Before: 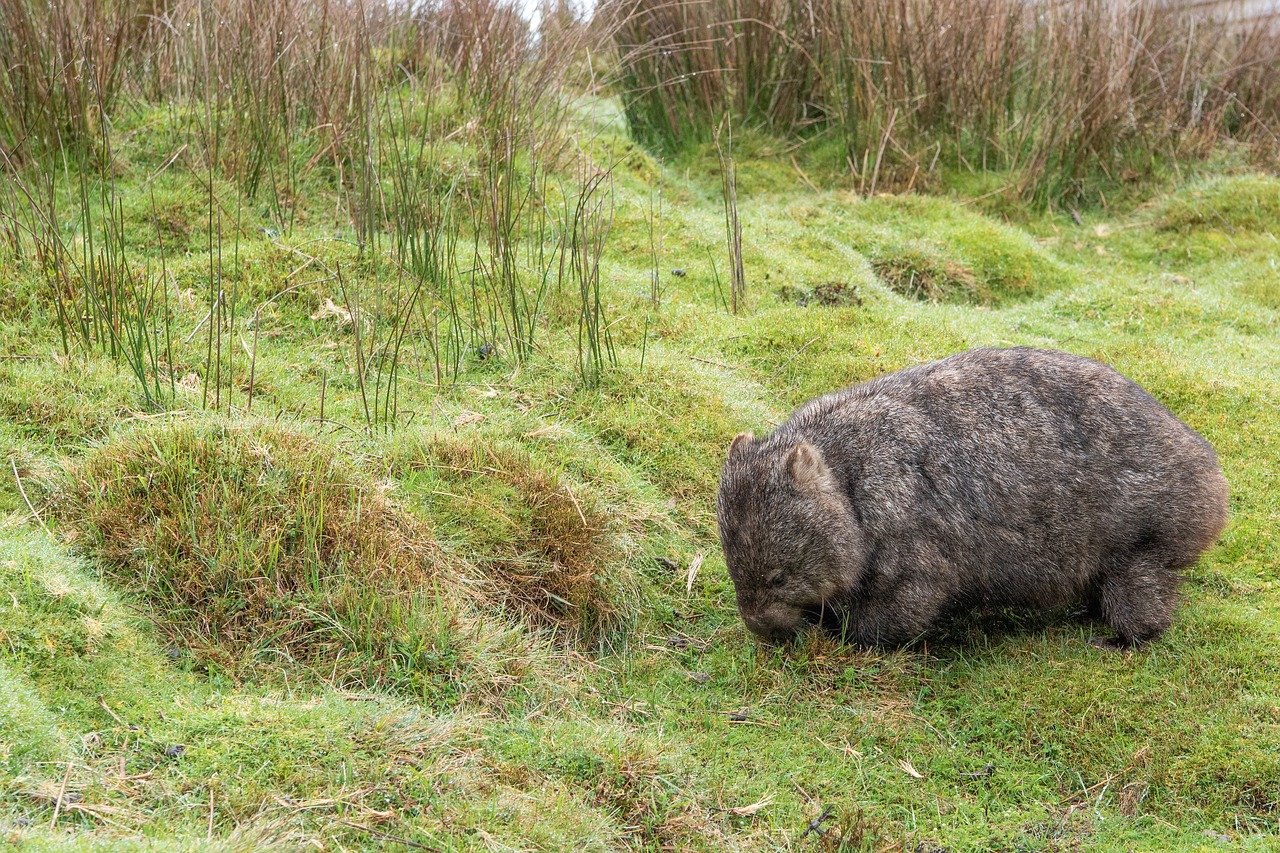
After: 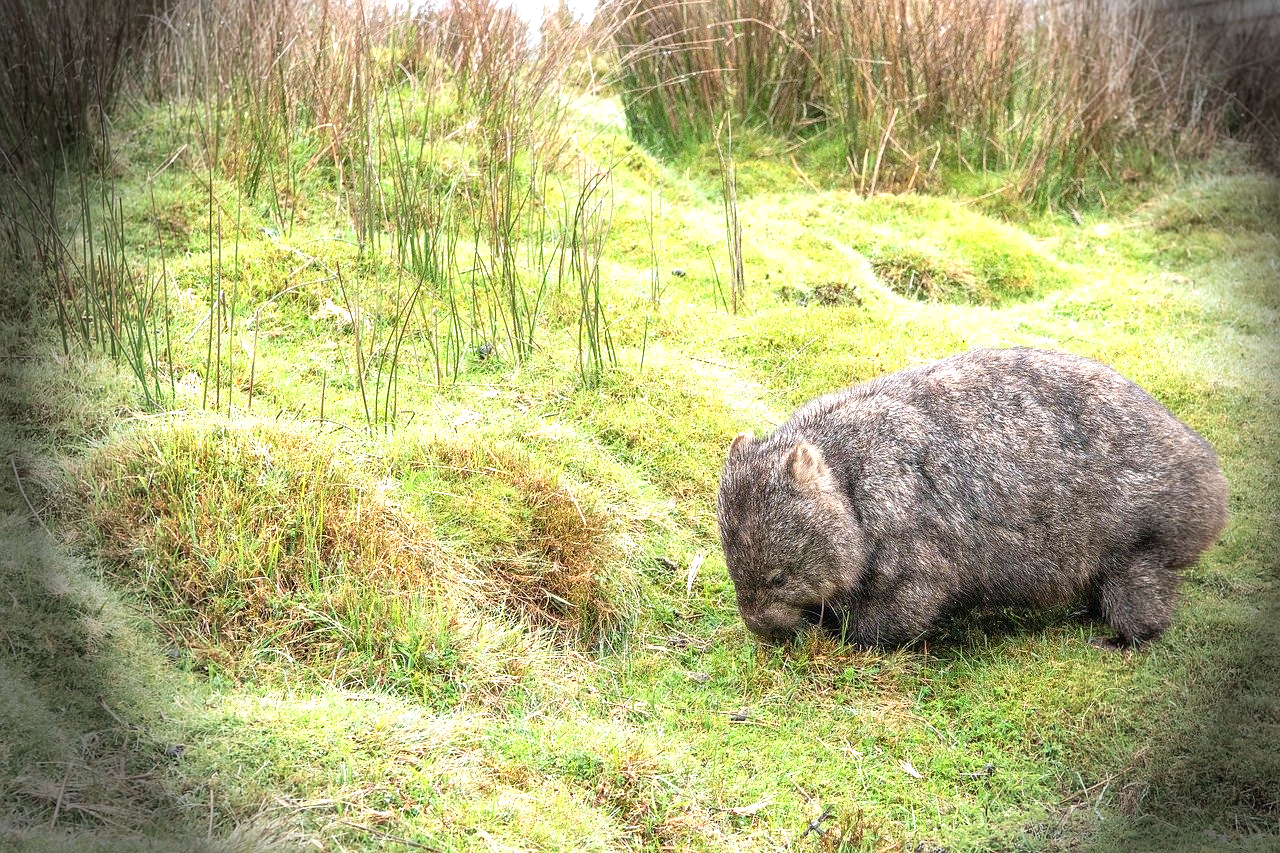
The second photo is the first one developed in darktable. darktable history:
exposure: exposure 1.089 EV, compensate highlight preservation false
vignetting: fall-off start 76.42%, fall-off radius 27.36%, brightness -0.872, center (0.037, -0.09), width/height ratio 0.971
